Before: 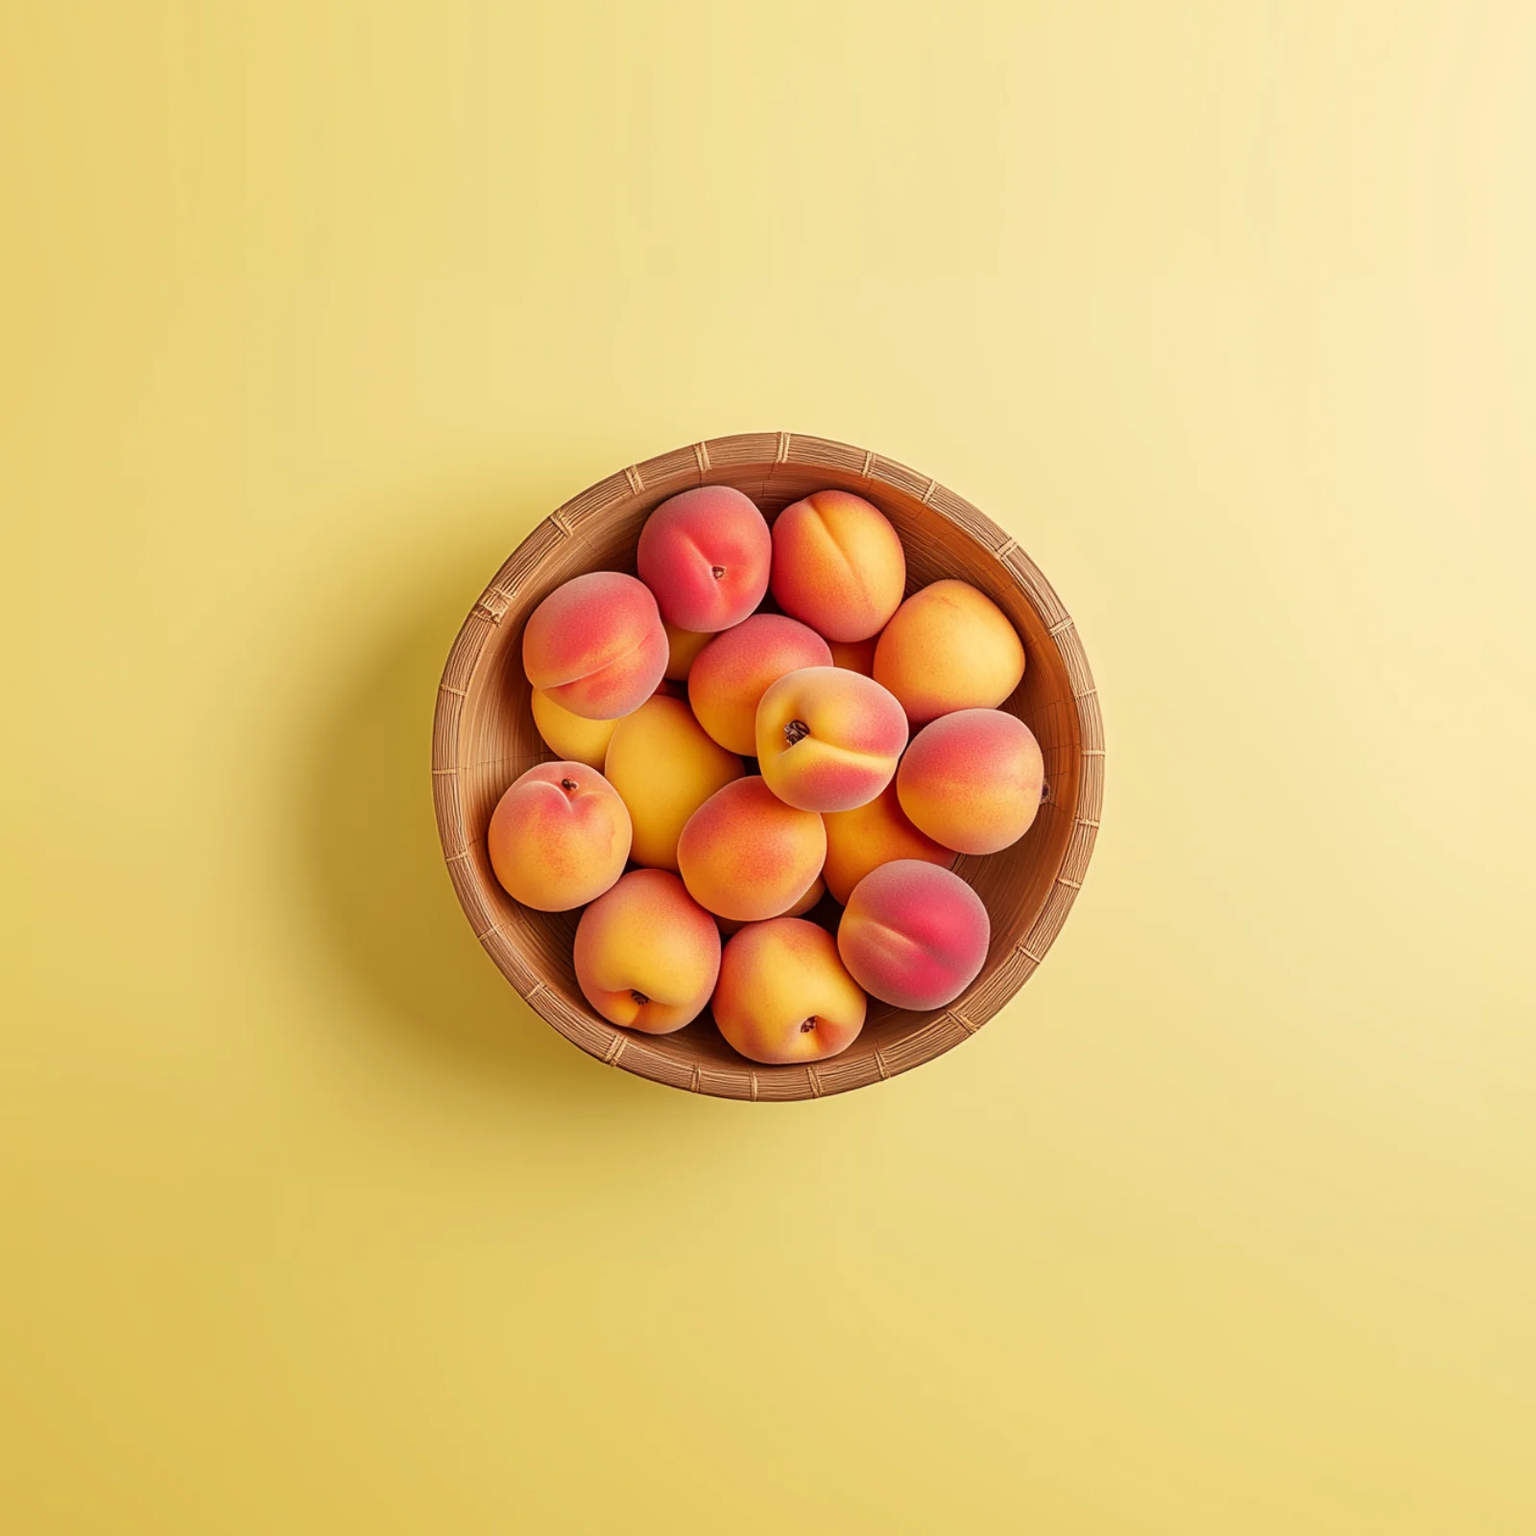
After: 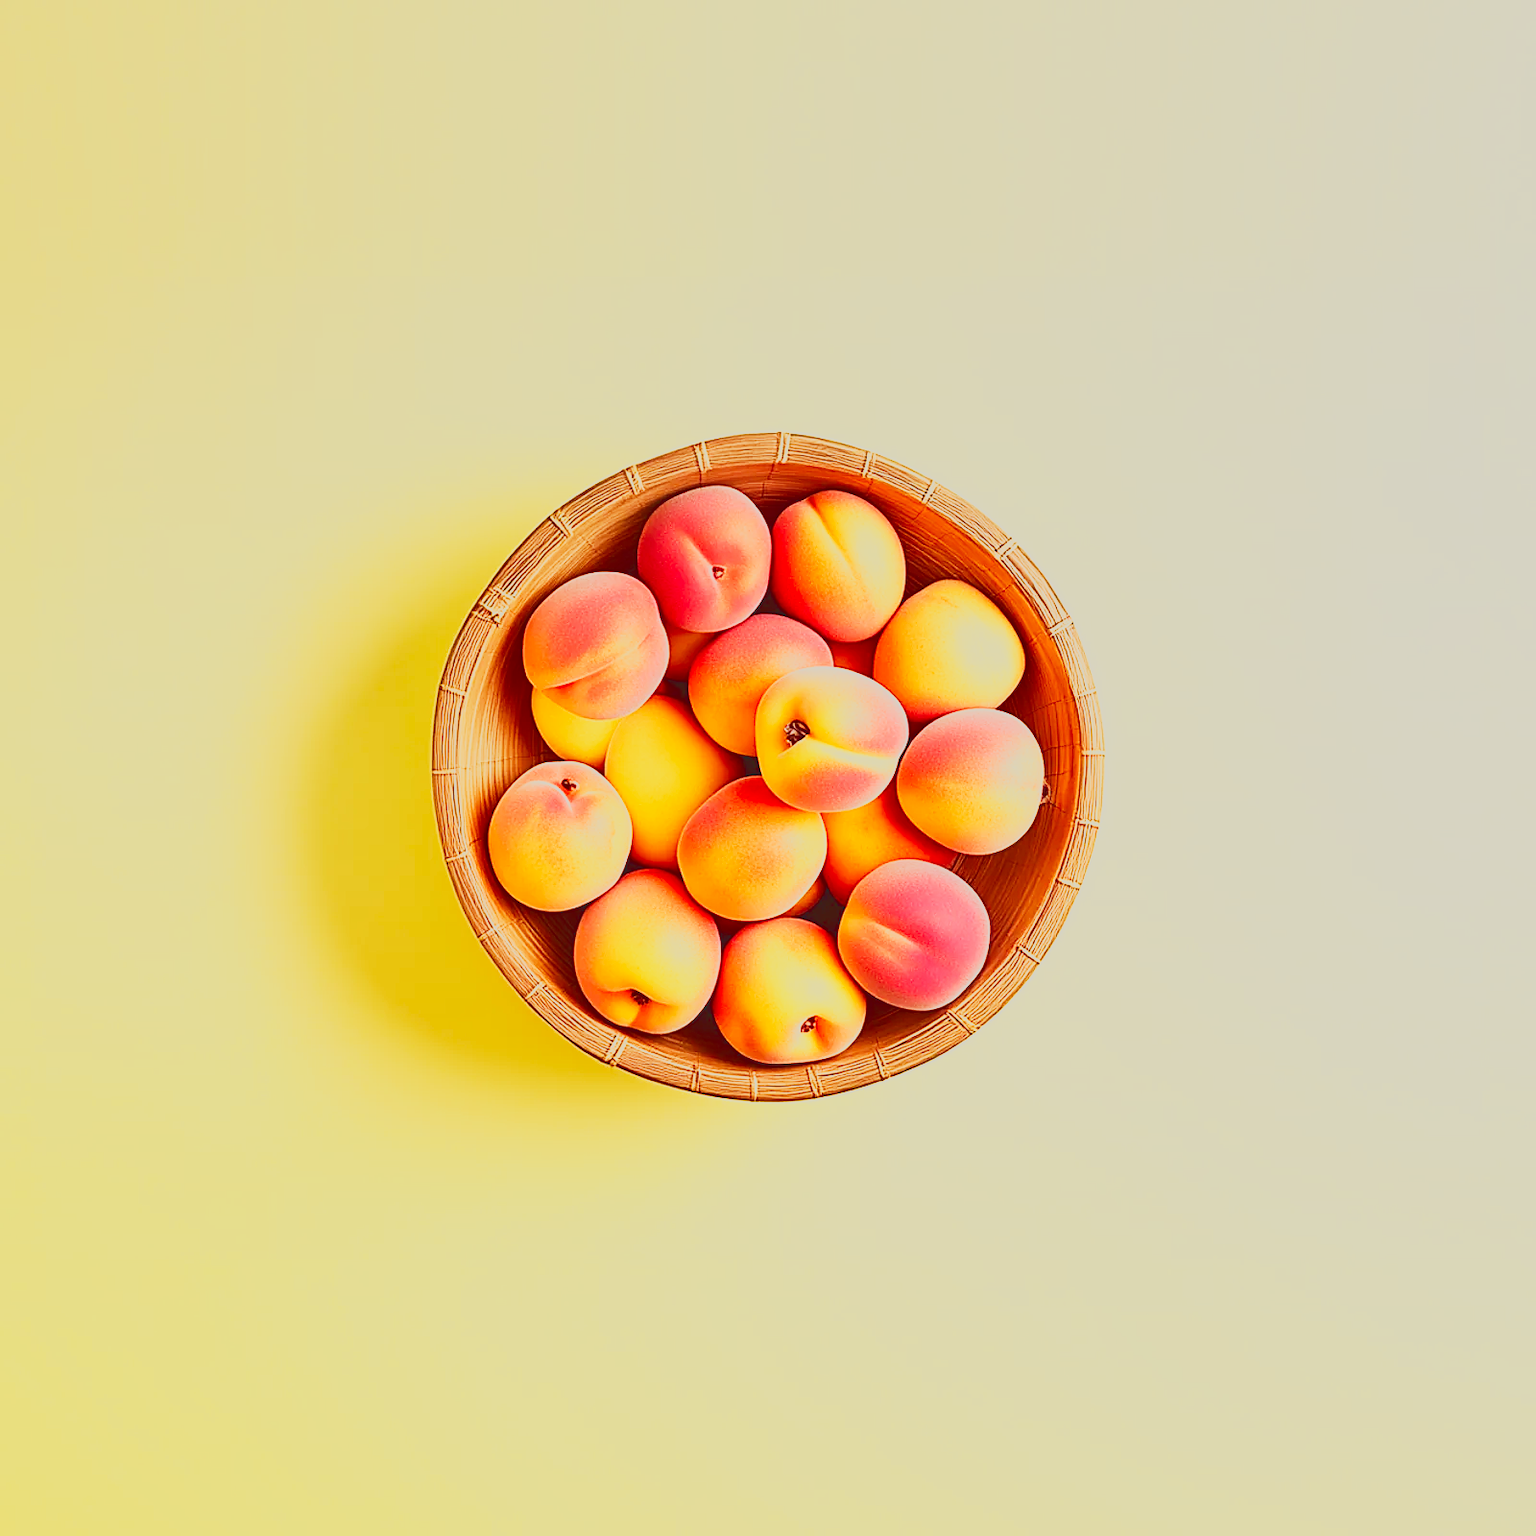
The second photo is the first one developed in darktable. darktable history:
sharpen: on, module defaults
tone curve: curves: ch0 [(0, 0.148) (0.191, 0.225) (0.712, 0.695) (0.864, 0.797) (1, 0.839)]
base curve: curves: ch0 [(0, 0) (0.007, 0.004) (0.027, 0.03) (0.046, 0.07) (0.207, 0.54) (0.442, 0.872) (0.673, 0.972) (1, 1)], preserve colors none
exposure: compensate highlight preservation false
graduated density: on, module defaults
